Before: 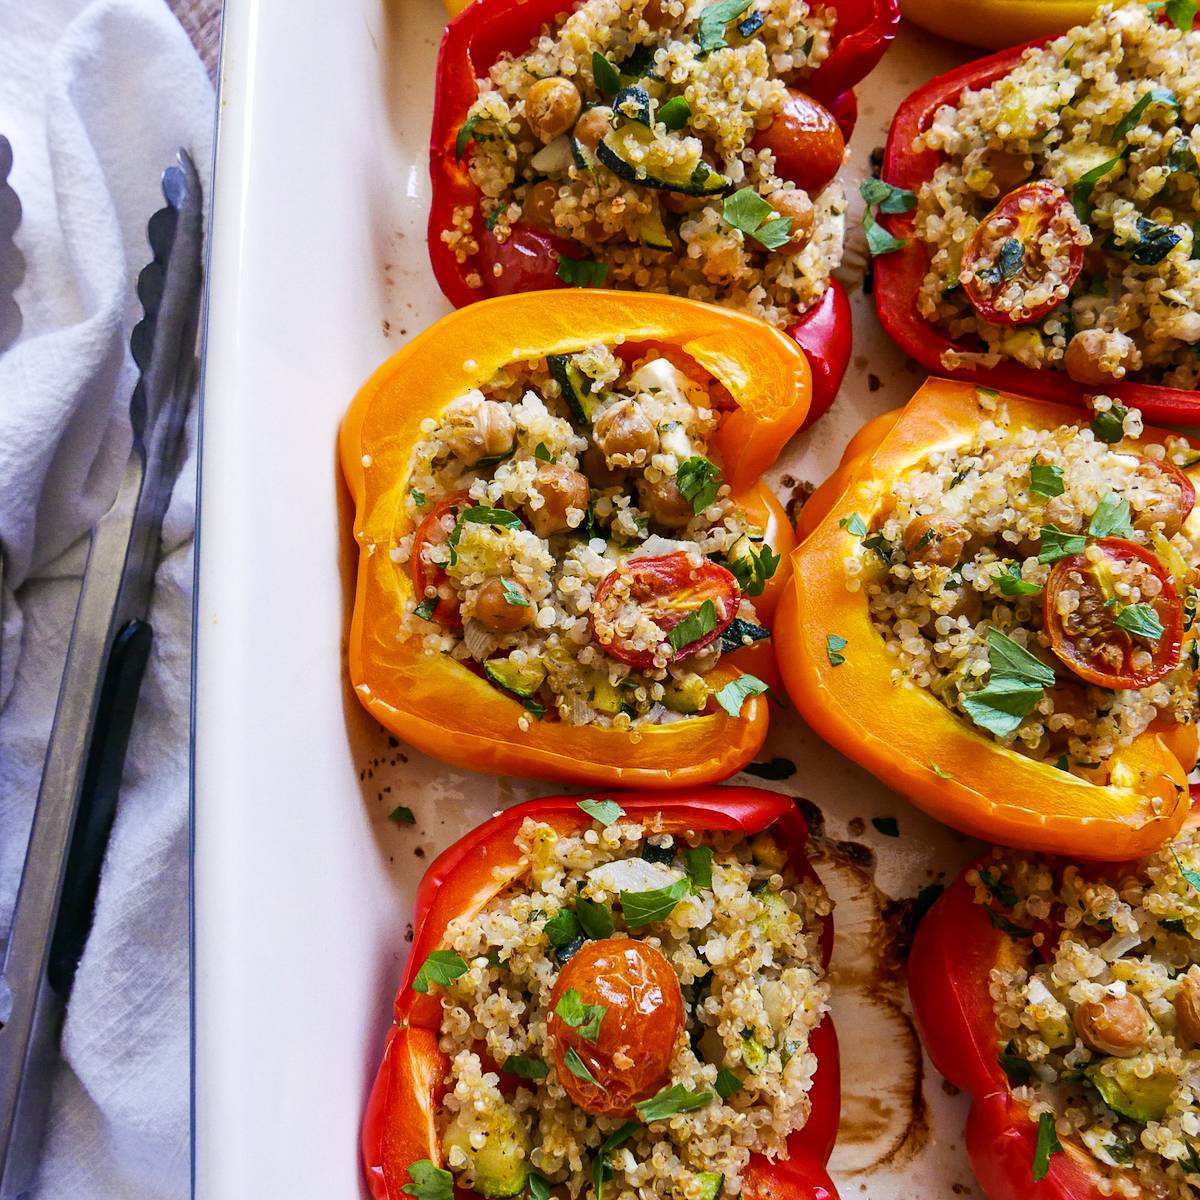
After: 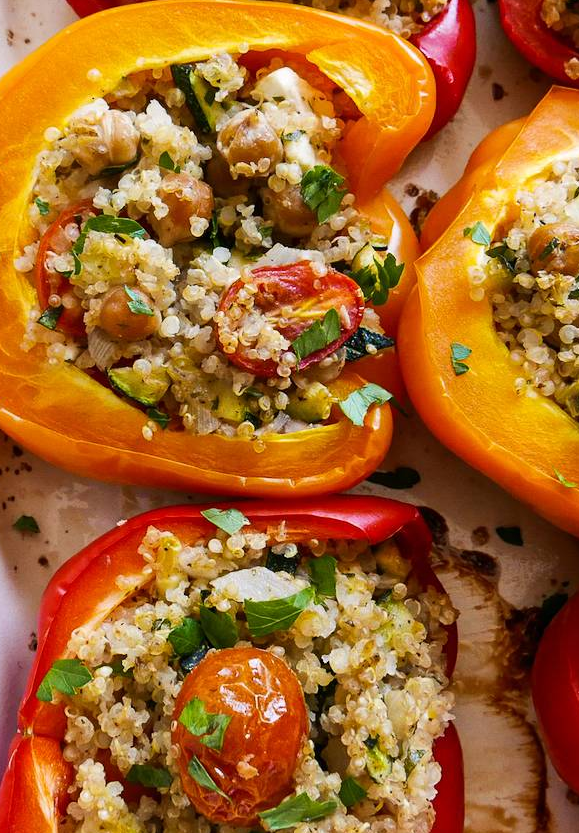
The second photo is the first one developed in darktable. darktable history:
crop: left 31.34%, top 24.281%, right 20.409%, bottom 6.253%
